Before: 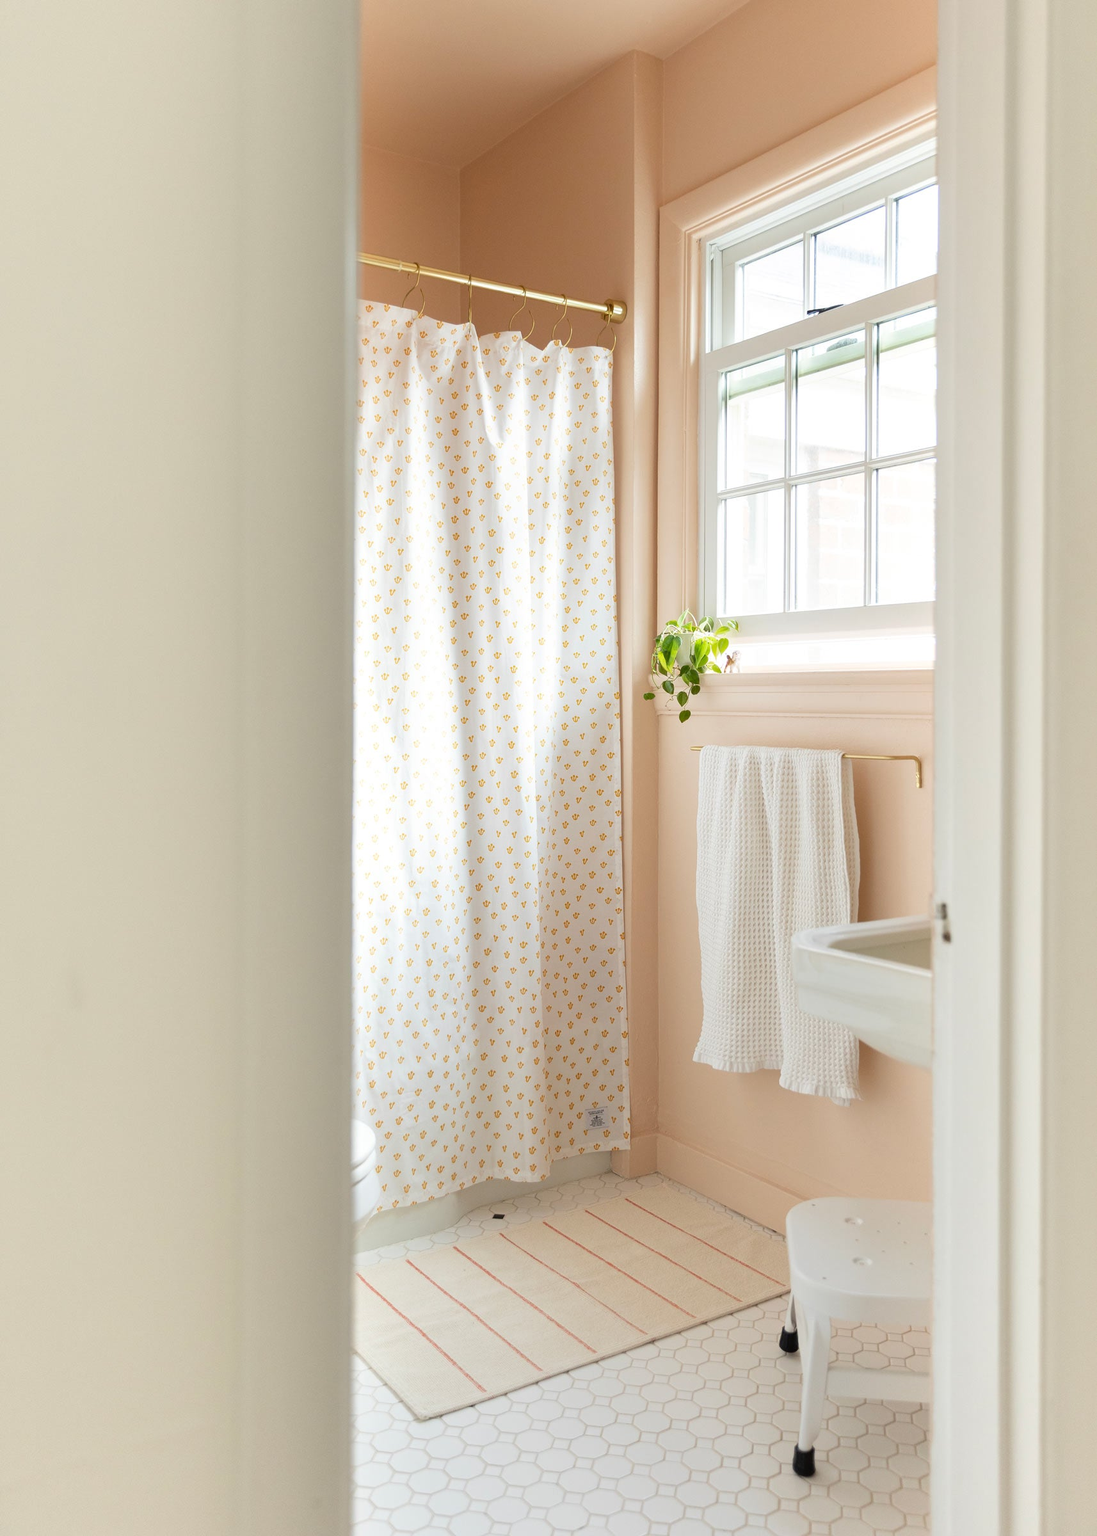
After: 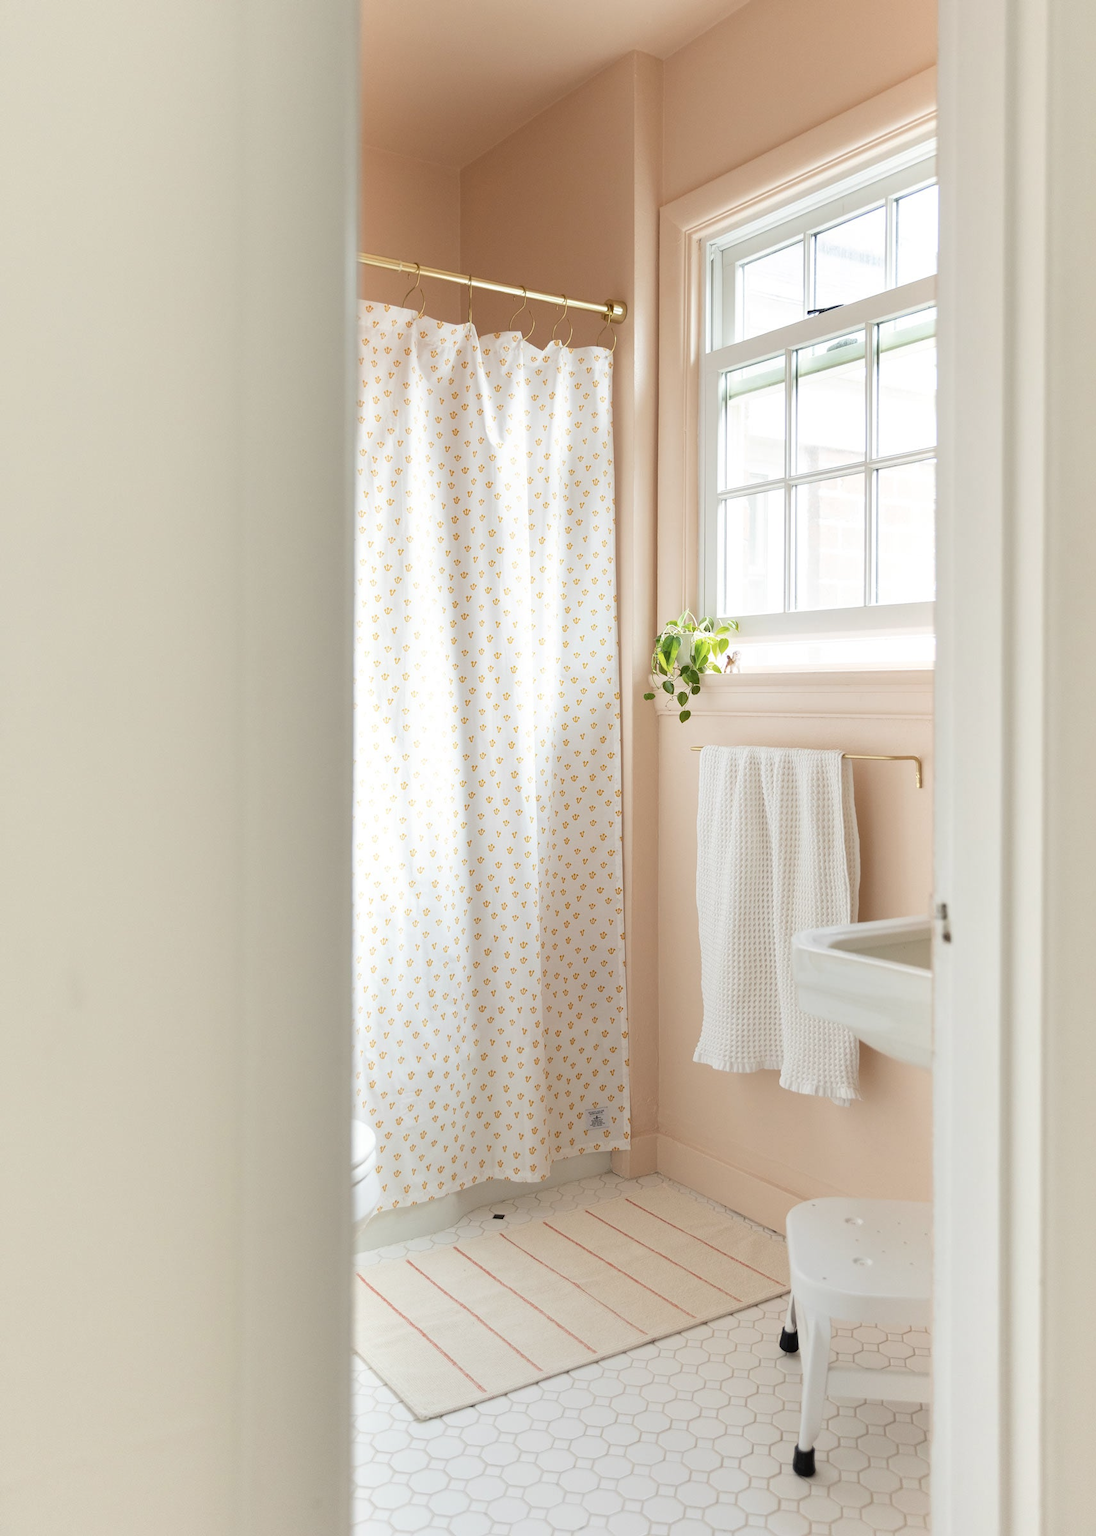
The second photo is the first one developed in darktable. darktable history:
color correction: highlights b* 0.024, saturation 0.843
